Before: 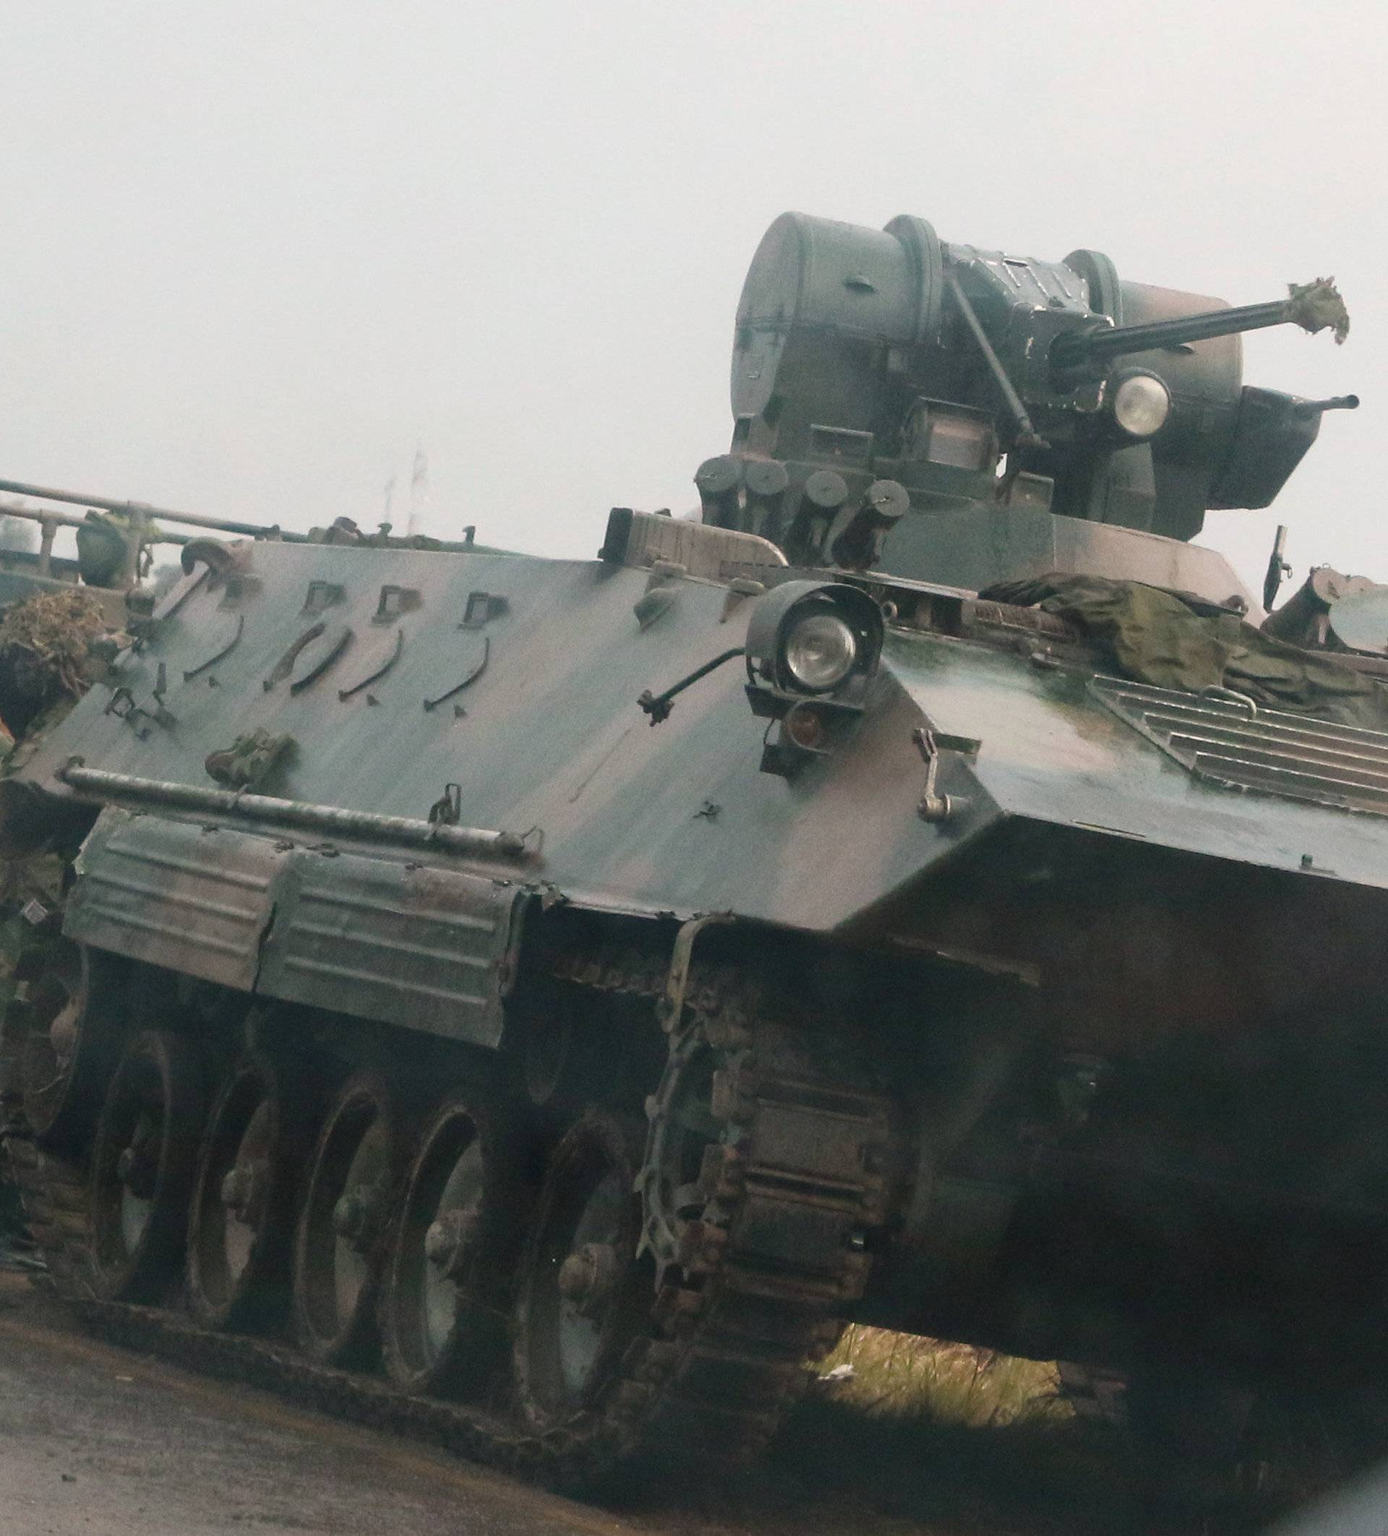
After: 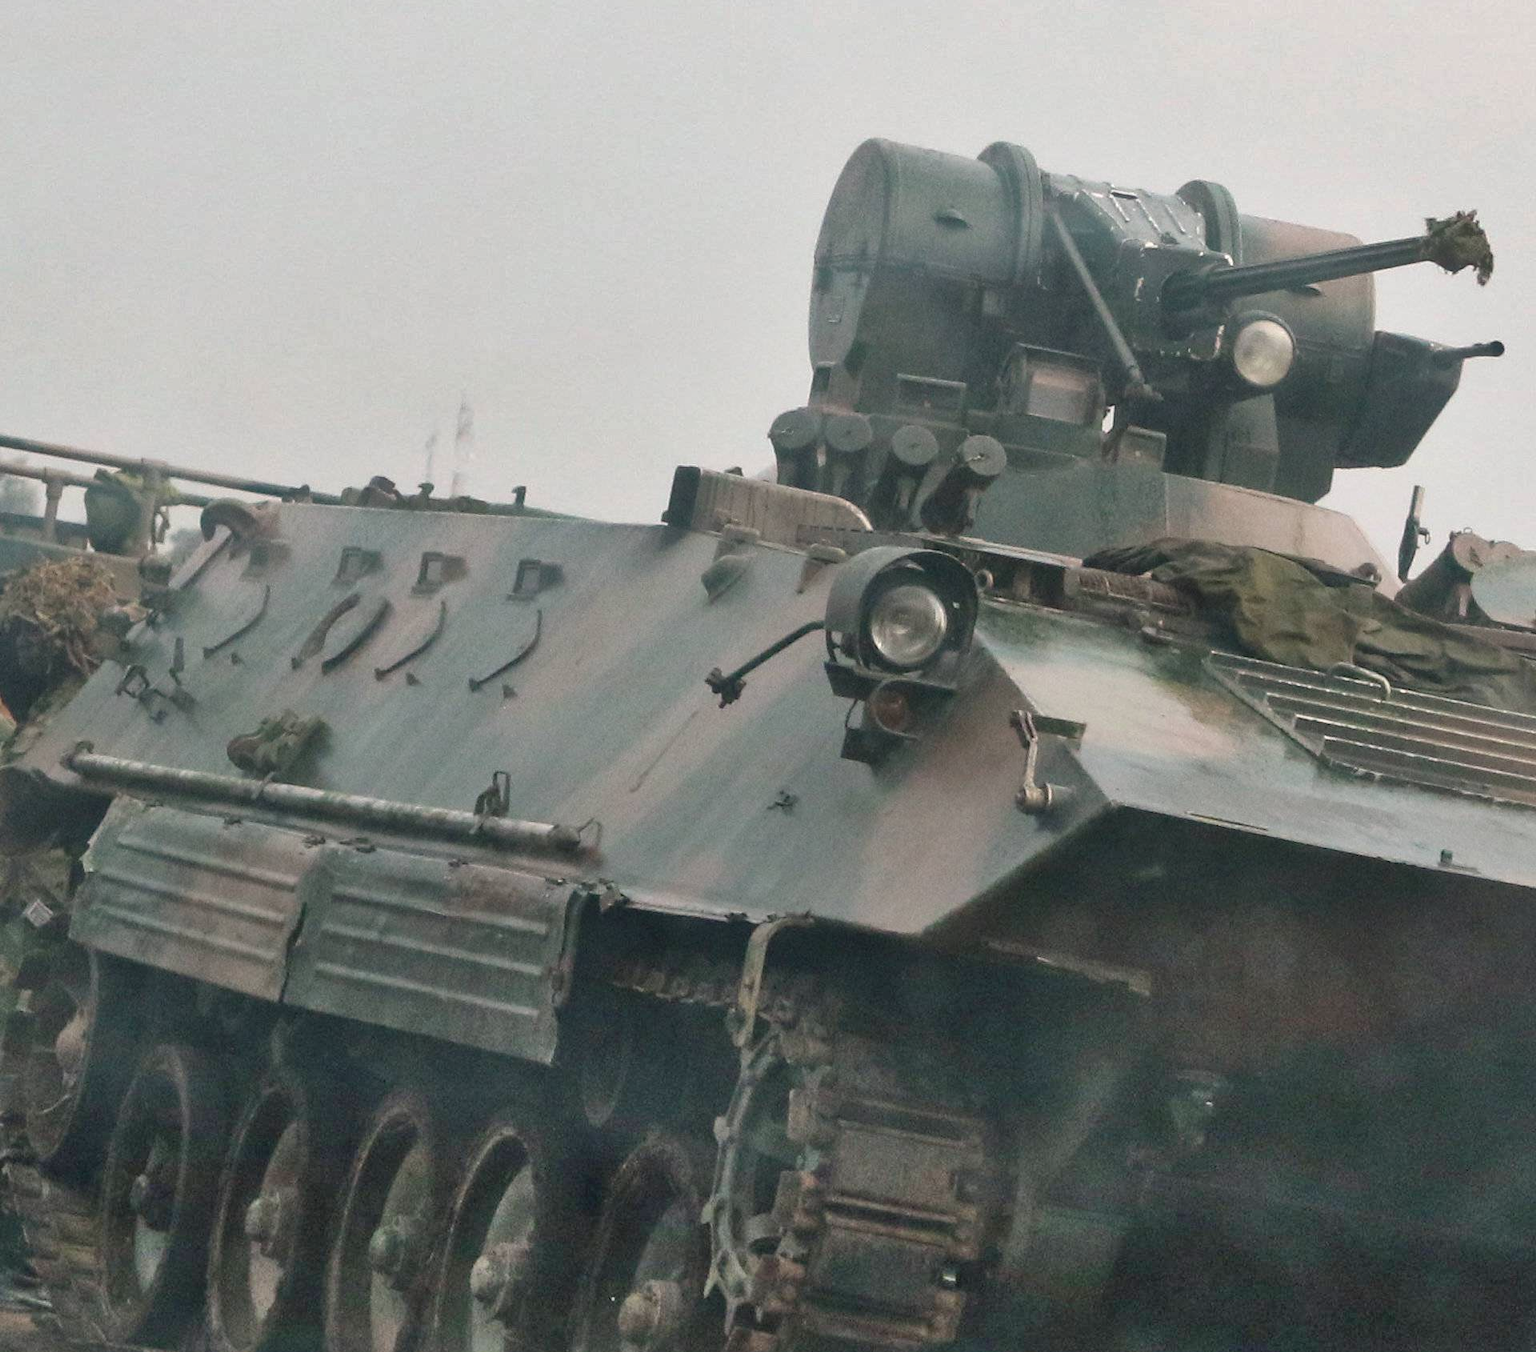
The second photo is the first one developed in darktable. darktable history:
crop and rotate: top 5.661%, bottom 14.793%
shadows and highlights: shadows 59.51, soften with gaussian
